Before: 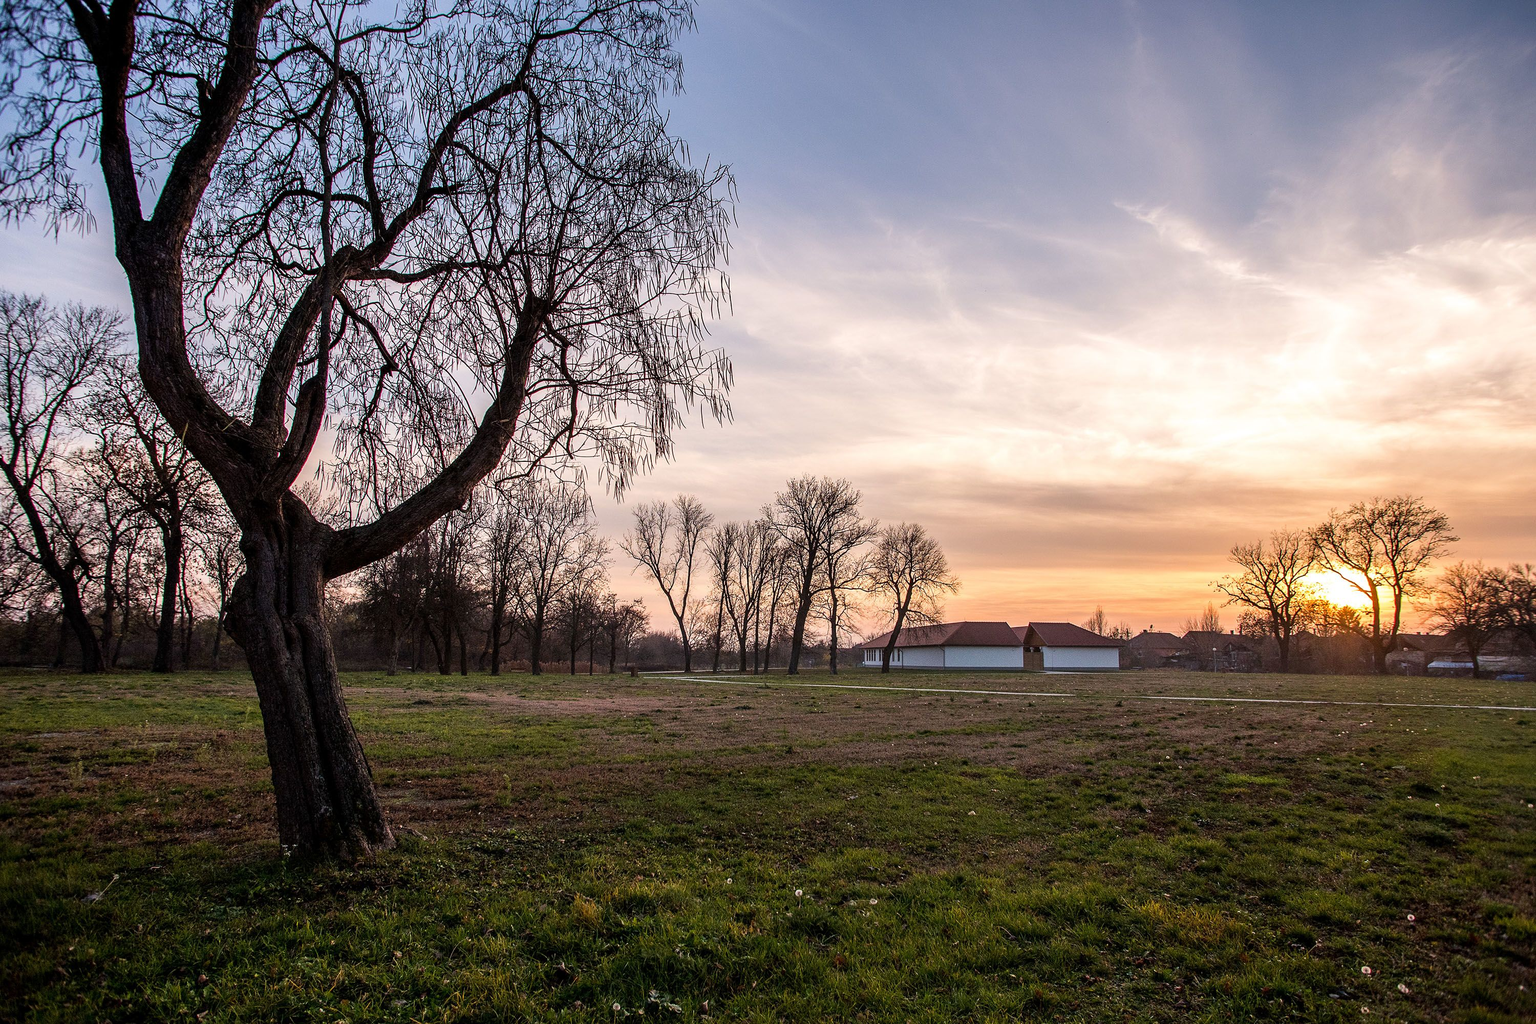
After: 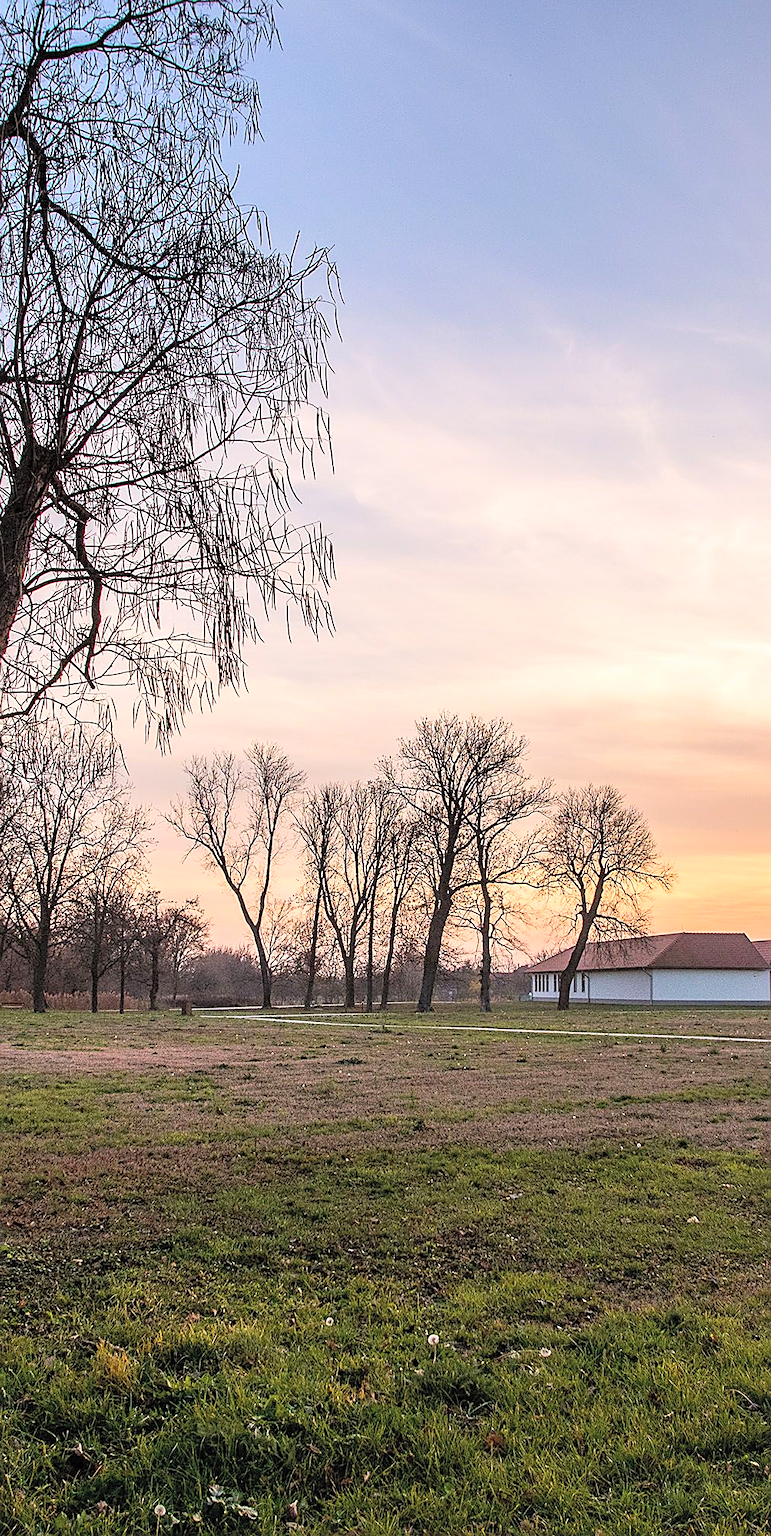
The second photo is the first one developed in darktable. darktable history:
sharpen: on, module defaults
crop: left 33.209%, right 33.297%
contrast brightness saturation: contrast 0.1, brightness 0.304, saturation 0.136
